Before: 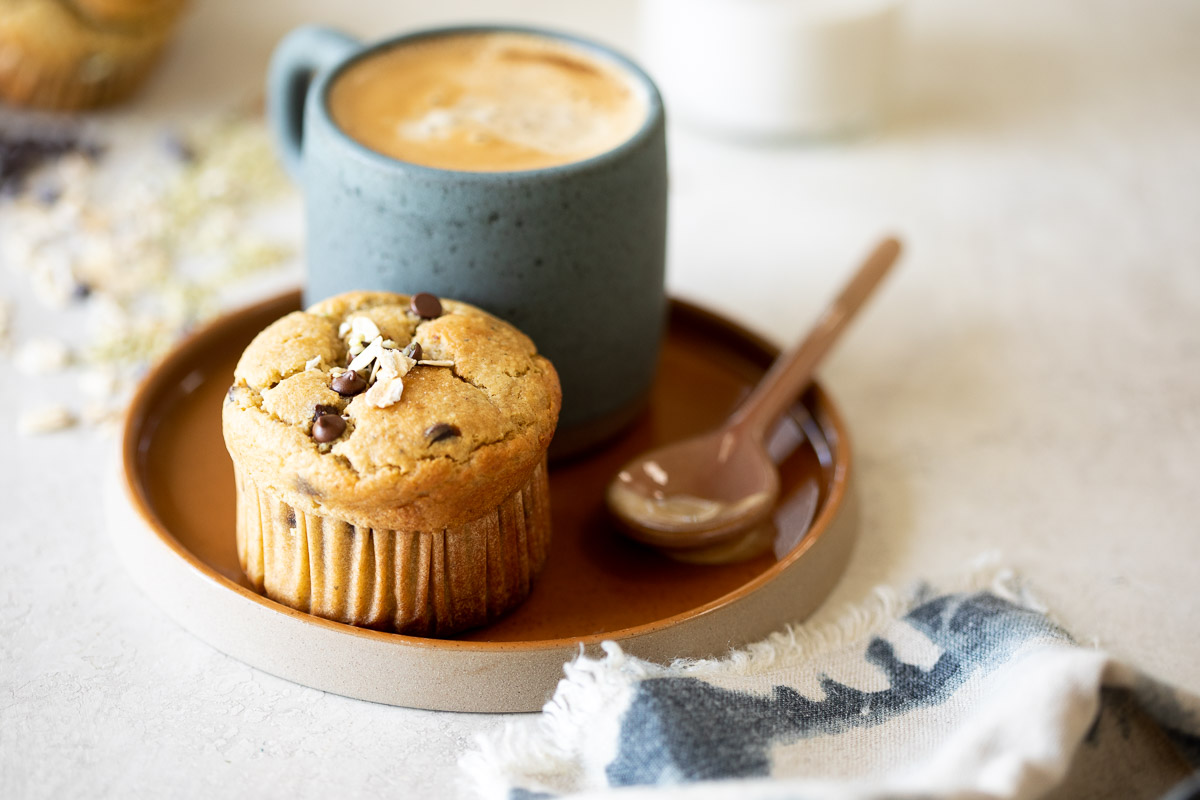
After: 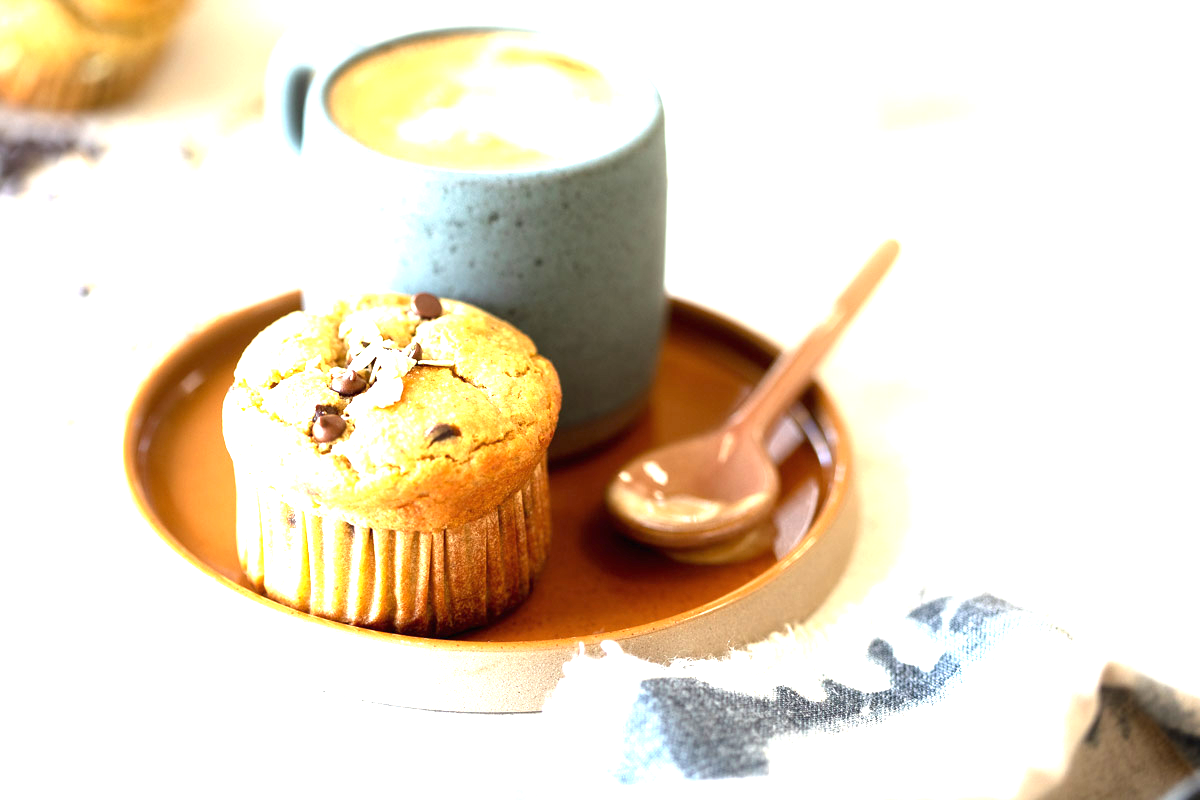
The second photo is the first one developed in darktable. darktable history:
exposure: black level correction 0, exposure 1.697 EV, compensate highlight preservation false
